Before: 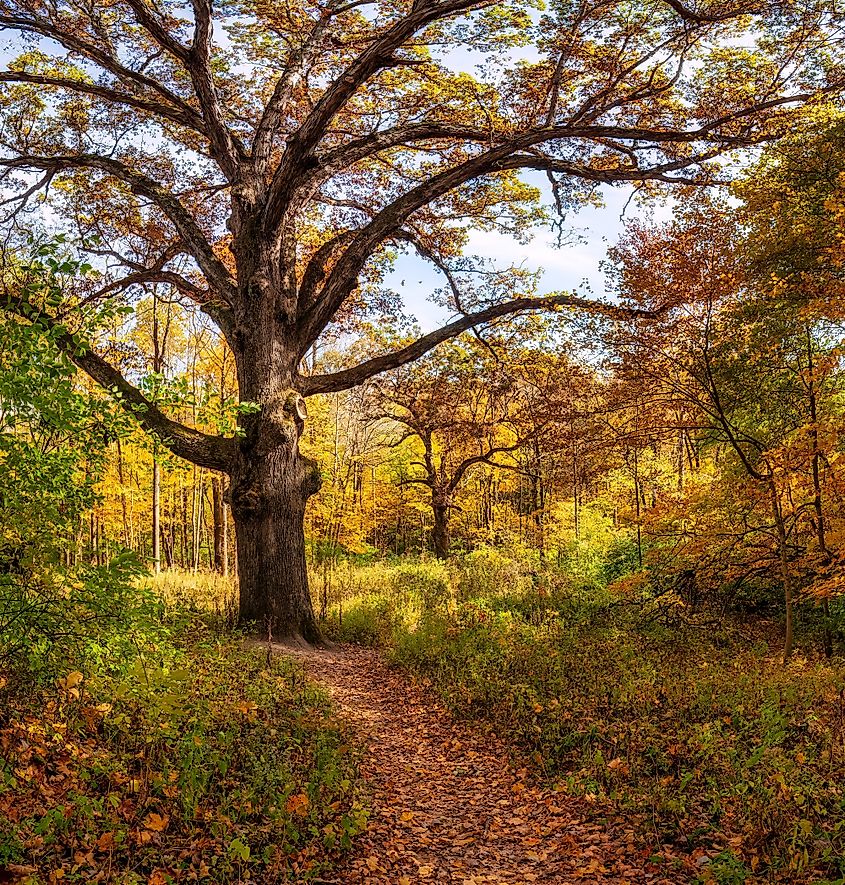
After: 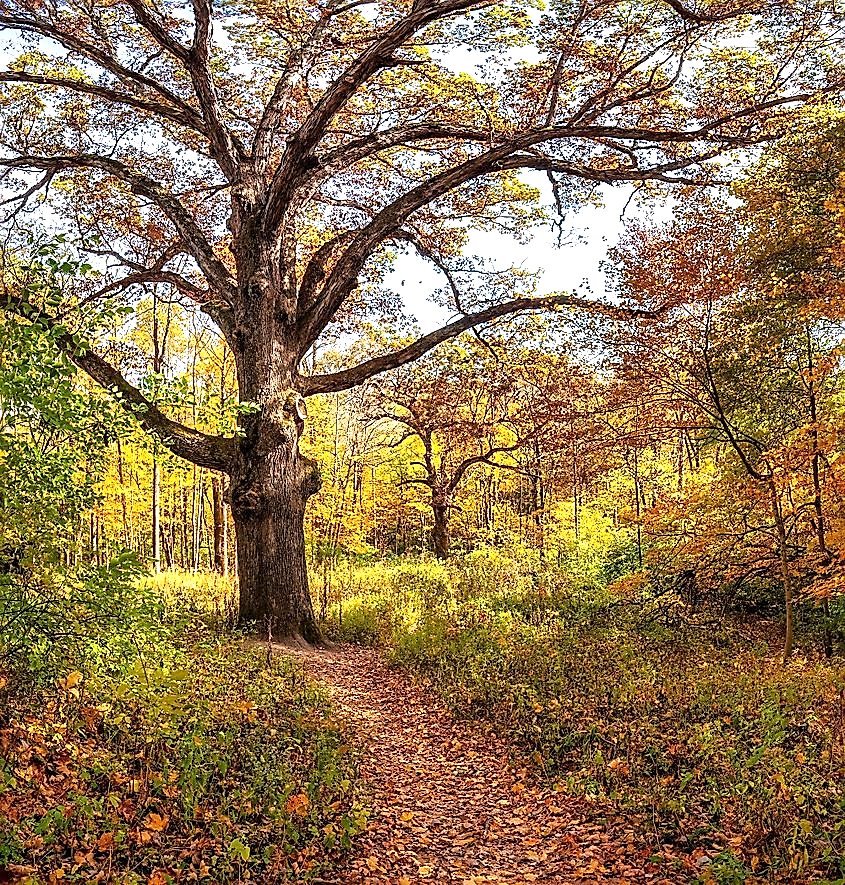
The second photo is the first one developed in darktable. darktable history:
sharpen: on, module defaults
exposure: exposure 0.667 EV, compensate exposure bias true, compensate highlight preservation false
